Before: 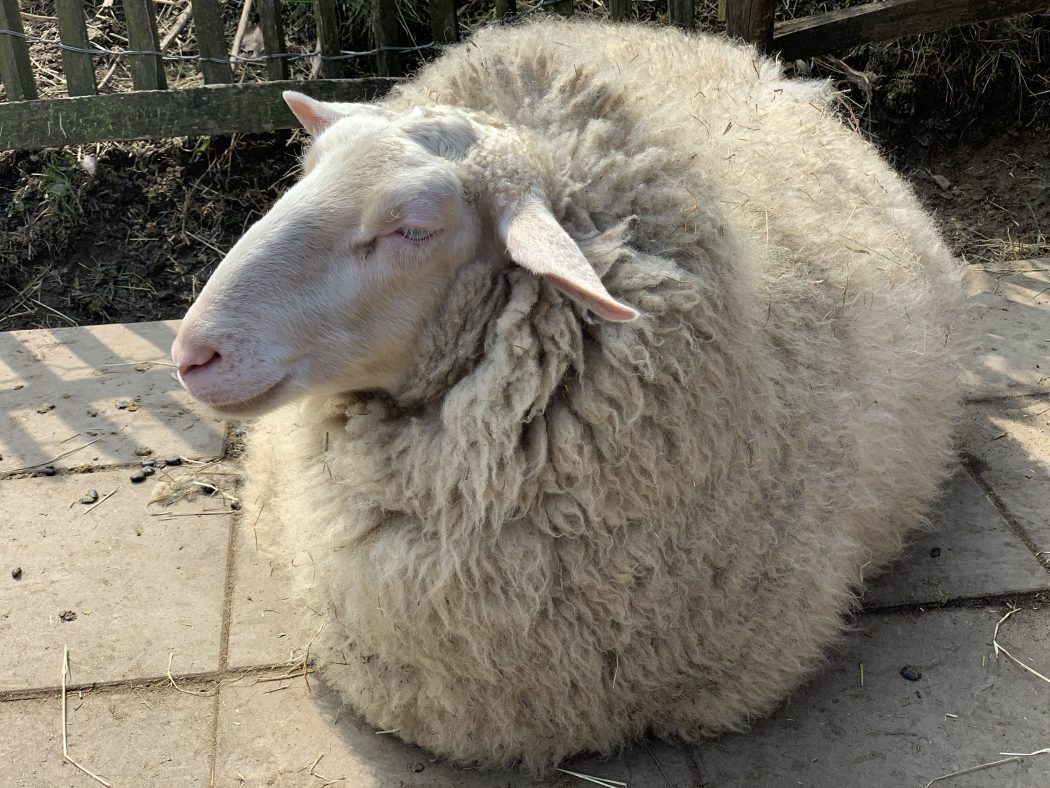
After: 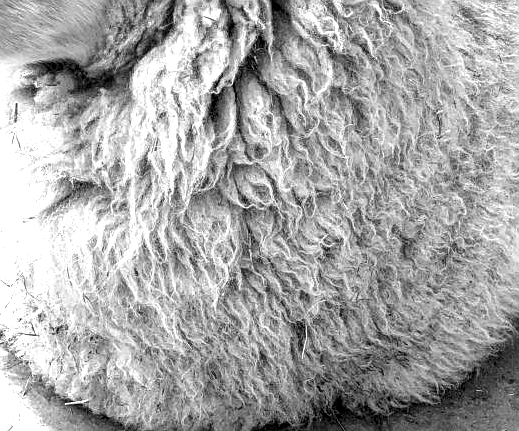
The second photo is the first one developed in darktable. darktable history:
monochrome: a 32, b 64, size 2.3
exposure: black level correction 0, exposure 1.4 EV, compensate highlight preservation false
crop: left 29.672%, top 41.786%, right 20.851%, bottom 3.487%
local contrast: highlights 60%, shadows 60%, detail 160%
sharpen: on, module defaults
